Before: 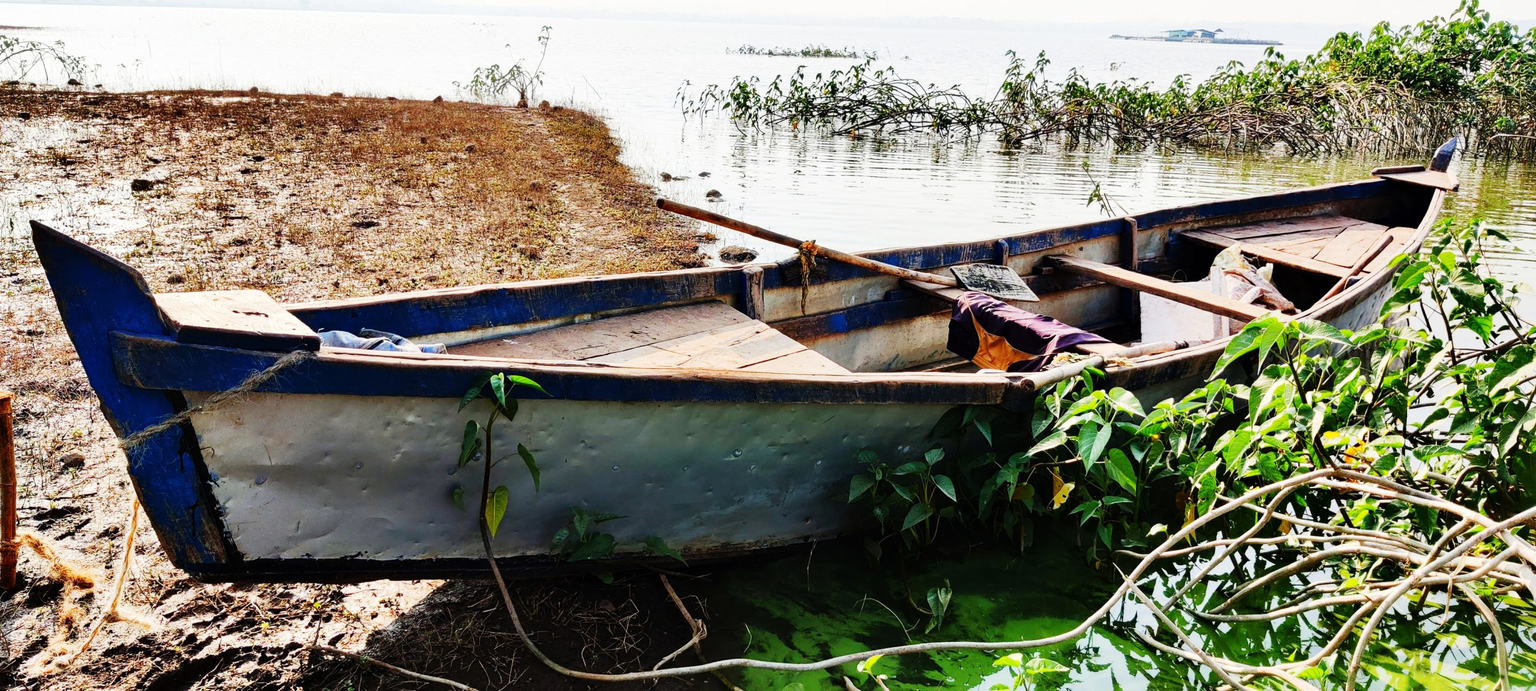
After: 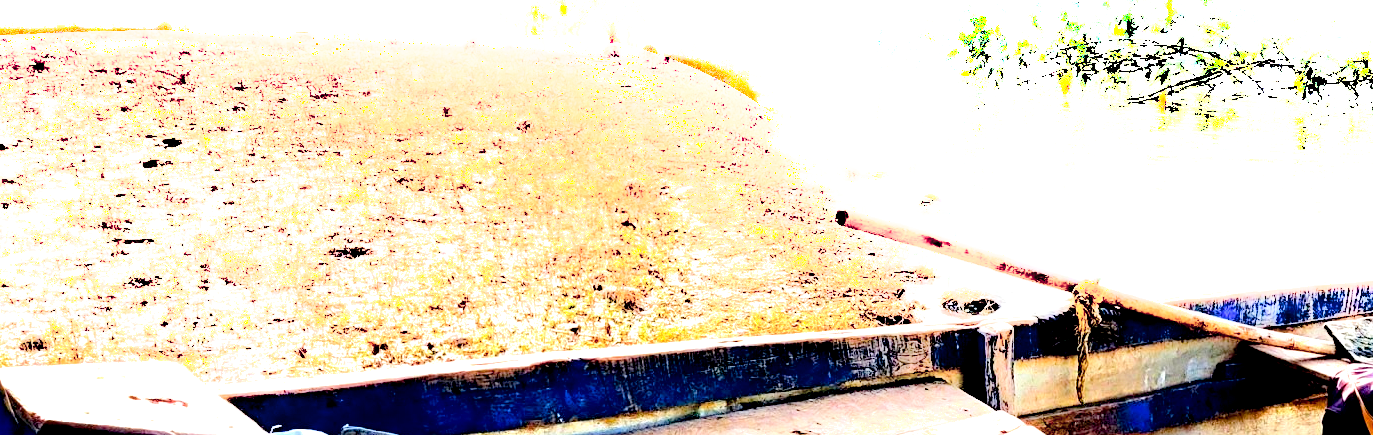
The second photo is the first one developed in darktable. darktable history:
exposure: black level correction 0.011, exposure 1.088 EV, compensate exposure bias true, compensate highlight preservation false
color balance rgb: perceptual saturation grading › global saturation 20%, global vibrance 20%
crop: left 10.121%, top 10.631%, right 36.218%, bottom 51.526%
shadows and highlights: shadows -21.3, highlights 100, soften with gaussian
